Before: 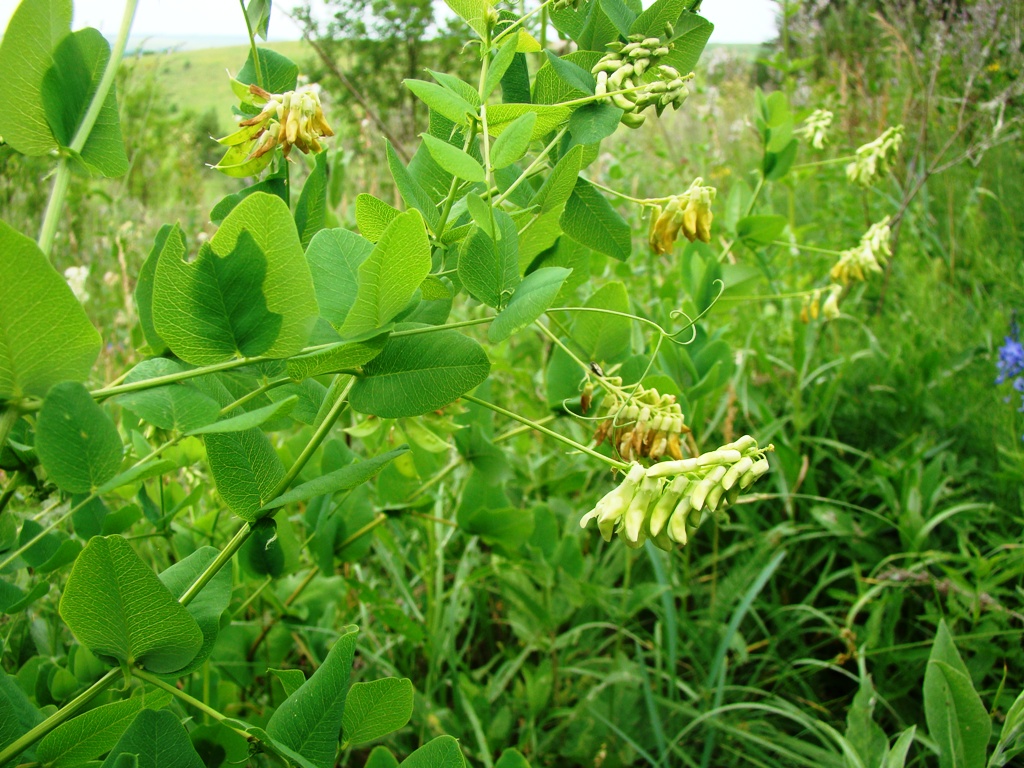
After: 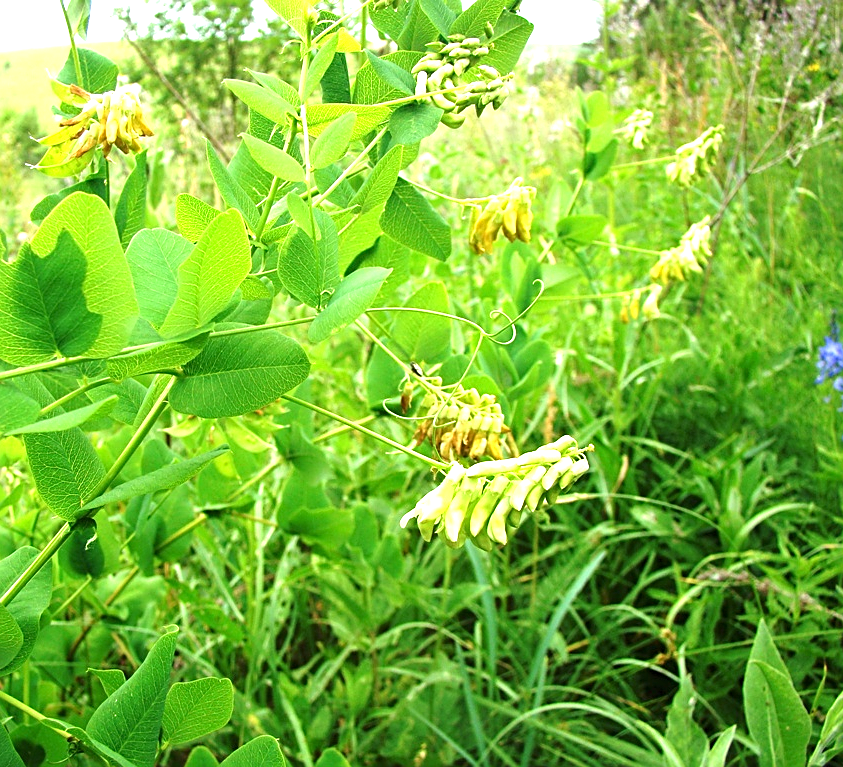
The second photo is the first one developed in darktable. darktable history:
crop: left 17.582%, bottom 0.031%
sharpen: on, module defaults
exposure: black level correction 0, exposure 1.015 EV, compensate exposure bias true, compensate highlight preservation false
